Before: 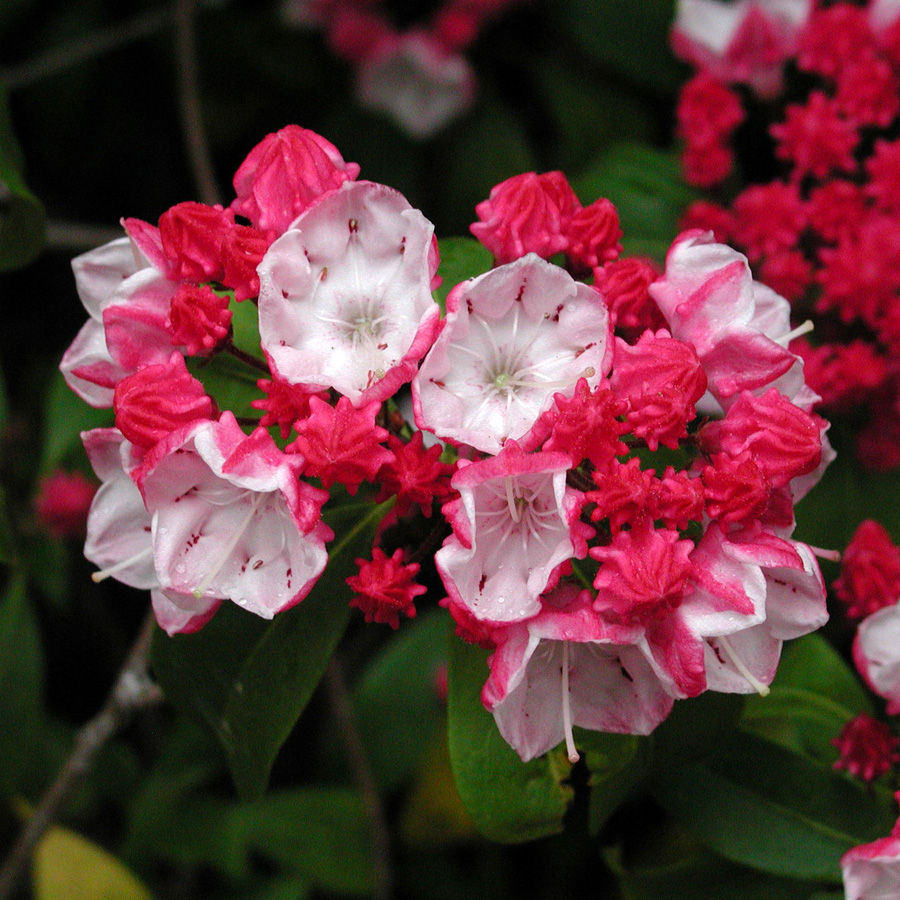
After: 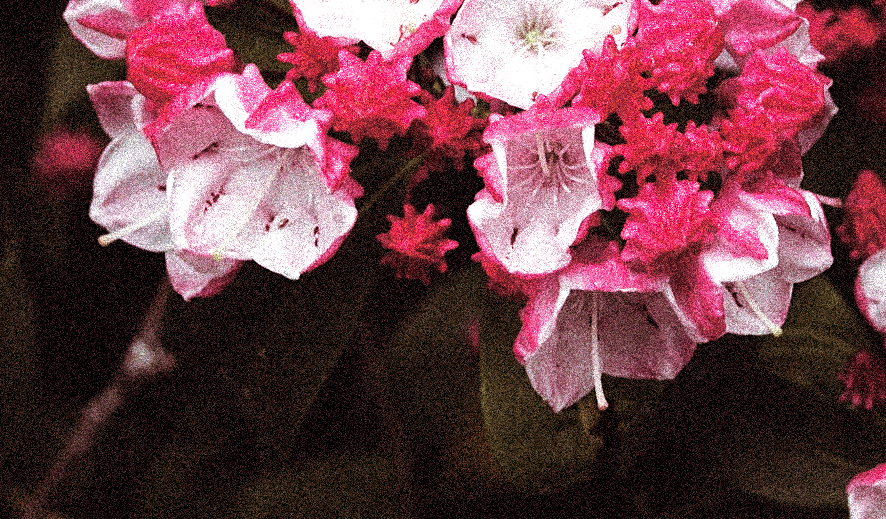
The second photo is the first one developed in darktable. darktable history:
crop and rotate: top 36.435%
tone equalizer: -8 EV -0.75 EV, -7 EV -0.7 EV, -6 EV -0.6 EV, -5 EV -0.4 EV, -3 EV 0.4 EV, -2 EV 0.6 EV, -1 EV 0.7 EV, +0 EV 0.75 EV, edges refinement/feathering 500, mask exposure compensation -1.57 EV, preserve details no
sharpen: amount 0.2
rotate and perspective: rotation -0.013°, lens shift (vertical) -0.027, lens shift (horizontal) 0.178, crop left 0.016, crop right 0.989, crop top 0.082, crop bottom 0.918
grain: coarseness 3.75 ISO, strength 100%, mid-tones bias 0%
white balance: red 1.004, blue 1.024
split-toning: on, module defaults
